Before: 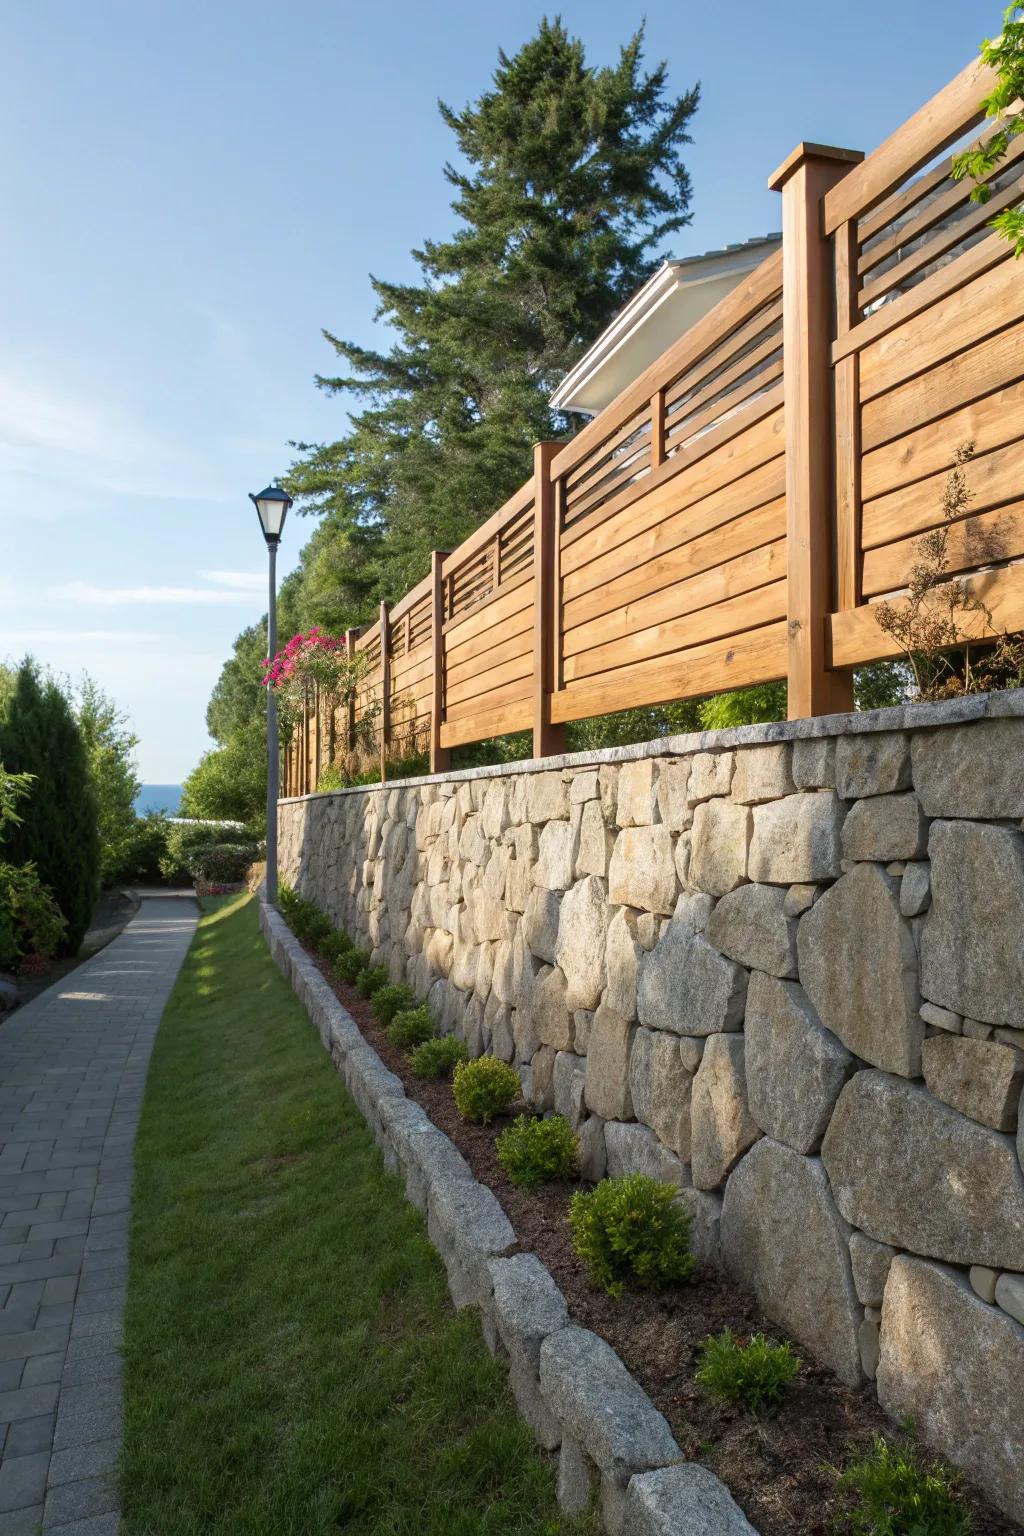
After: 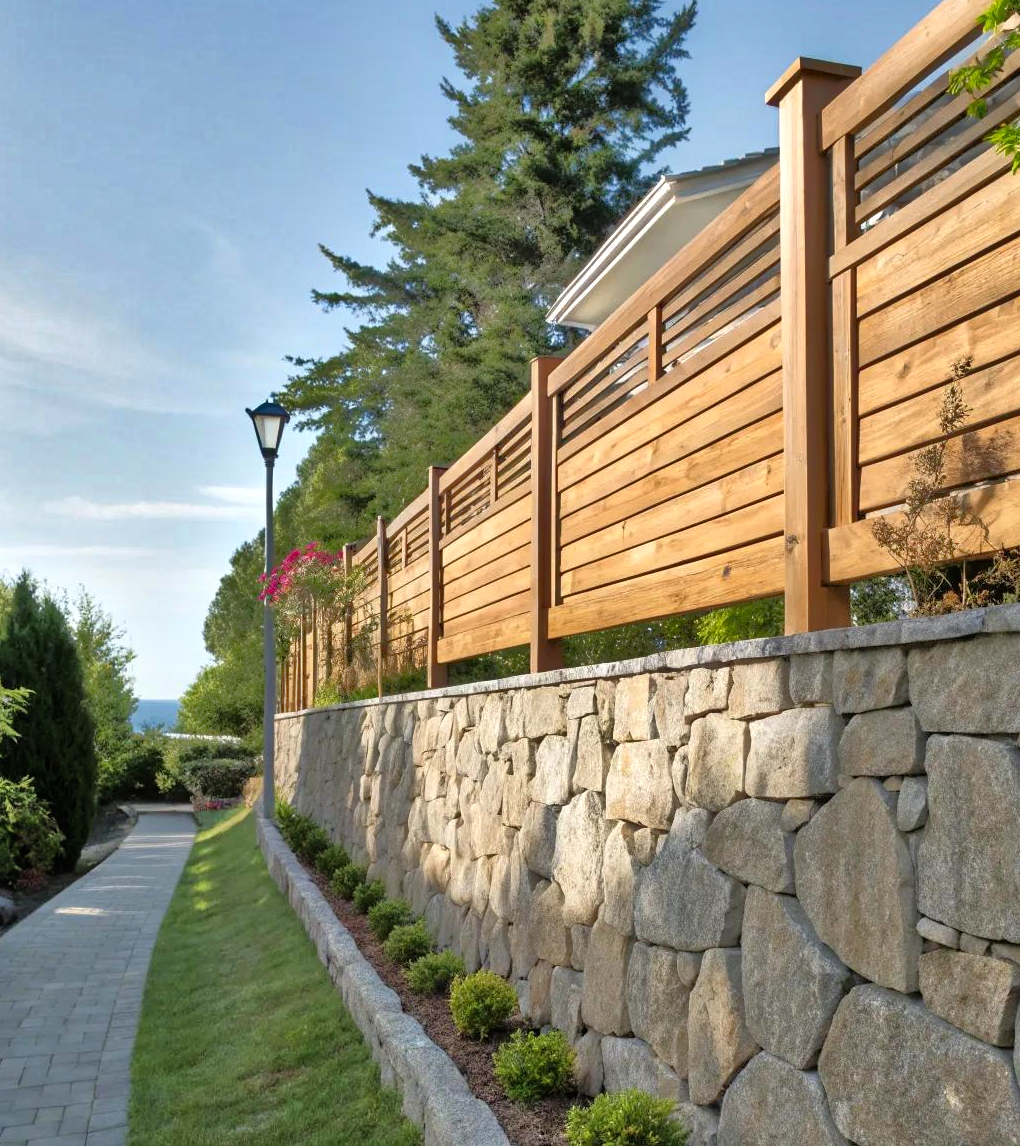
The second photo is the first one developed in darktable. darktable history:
tone equalizer: -8 EV -0.518 EV, -7 EV -0.289 EV, -6 EV -0.07 EV, -5 EV 0.422 EV, -4 EV 0.959 EV, -3 EV 0.772 EV, -2 EV -0.015 EV, -1 EV 0.141 EV, +0 EV -0.029 EV, mask exposure compensation -0.512 EV
crop: left 0.3%, top 5.553%, bottom 19.814%
shadows and highlights: shadows 75.58, highlights -60.55, soften with gaussian
